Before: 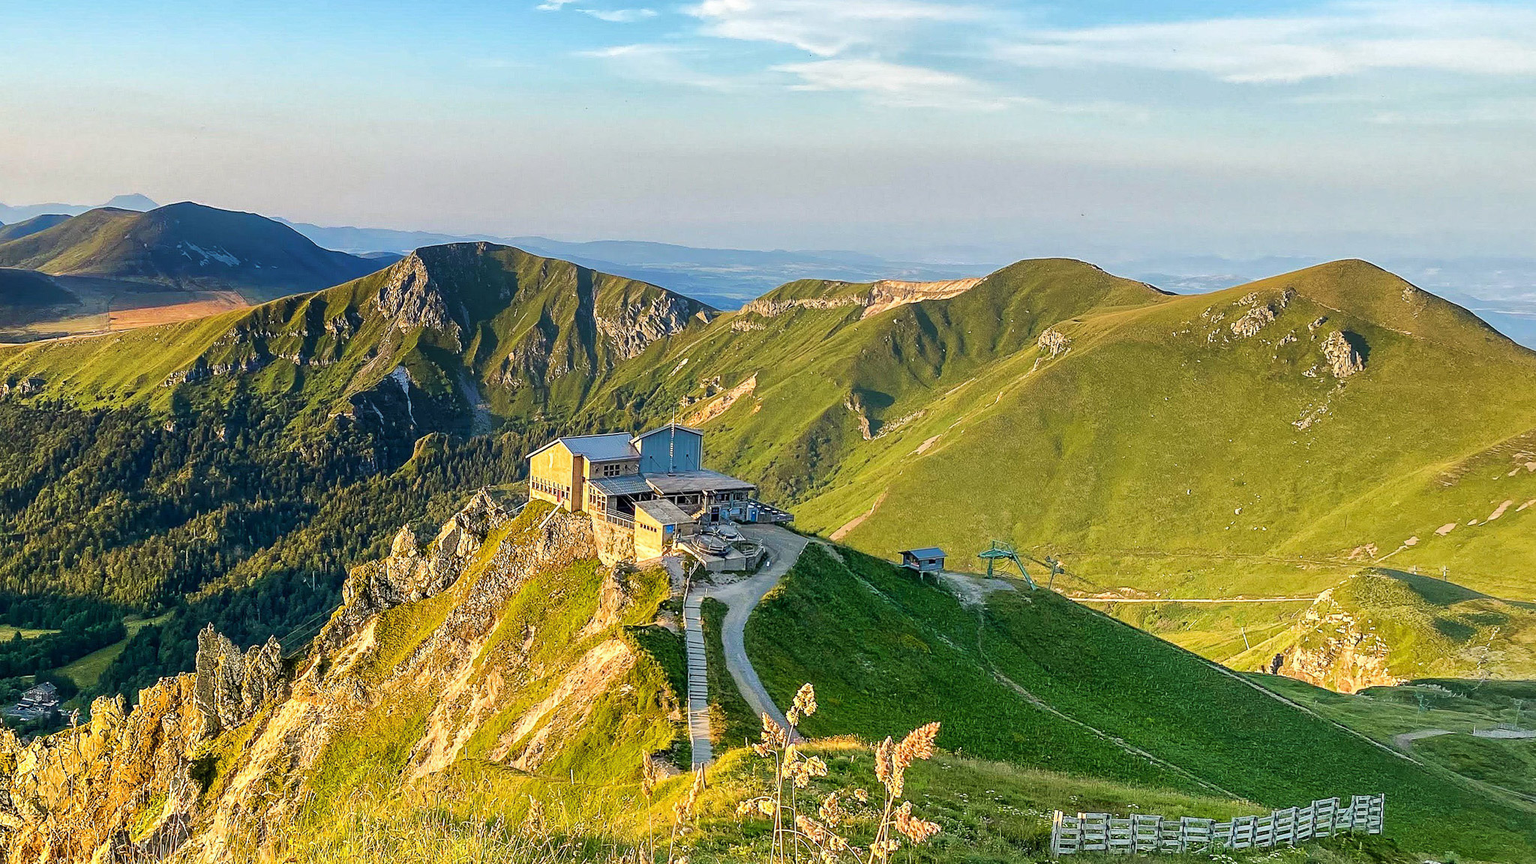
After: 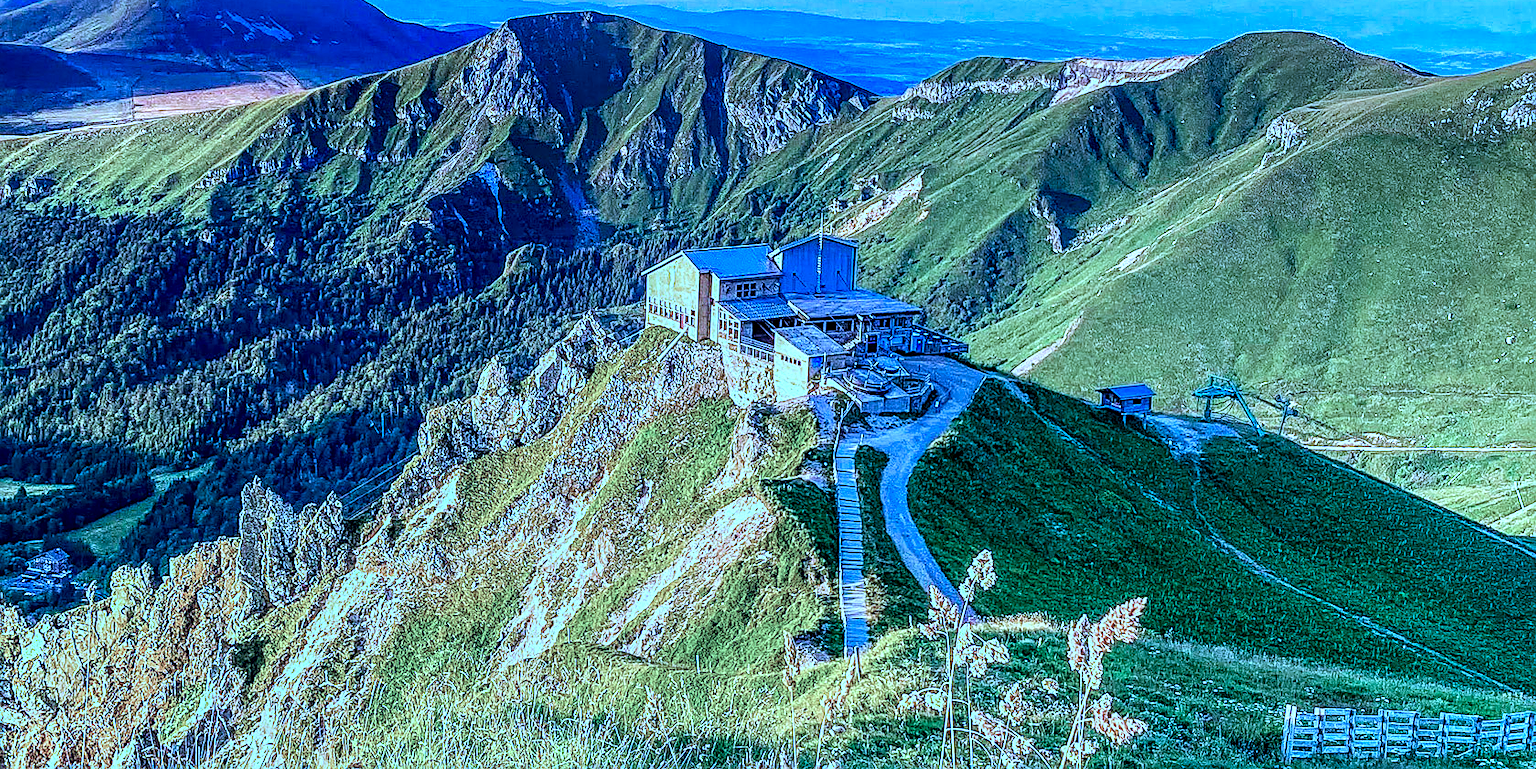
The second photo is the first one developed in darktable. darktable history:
crop: top 26.973%, right 18.013%
sharpen: on, module defaults
haze removal: adaptive false
local contrast: highlights 2%, shadows 4%, detail 182%
color calibration: illuminant as shot in camera, x 0.482, y 0.432, temperature 2405.83 K
